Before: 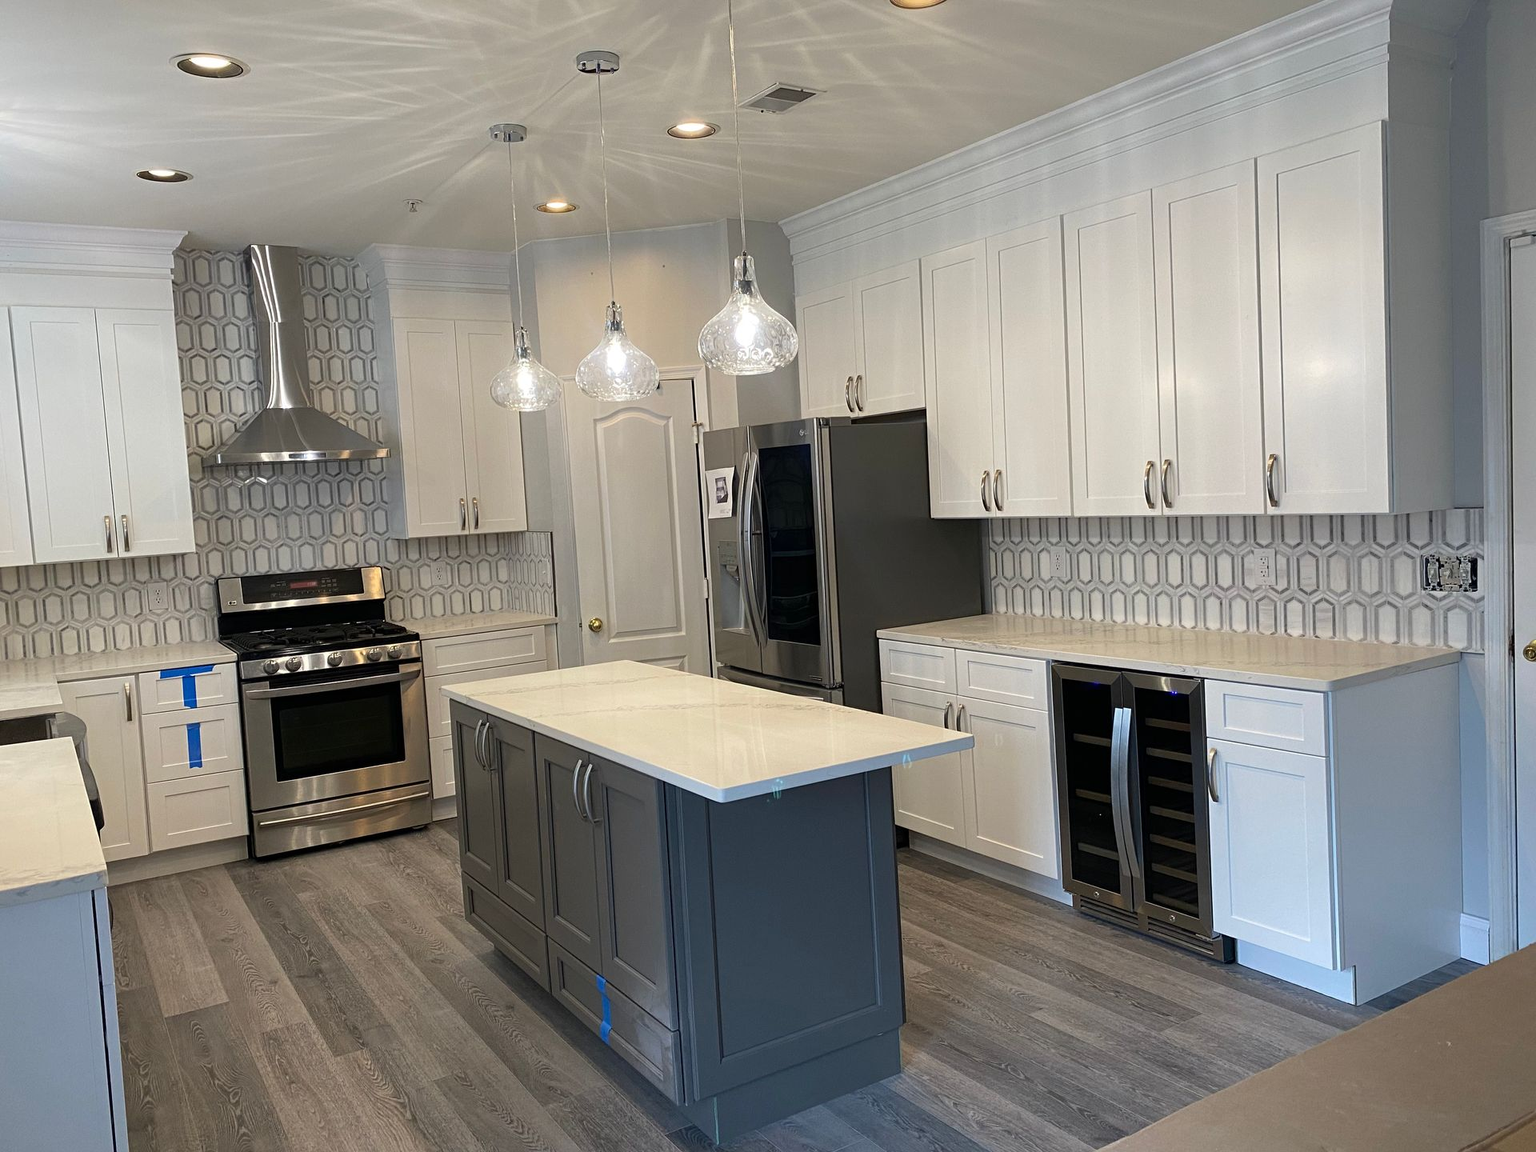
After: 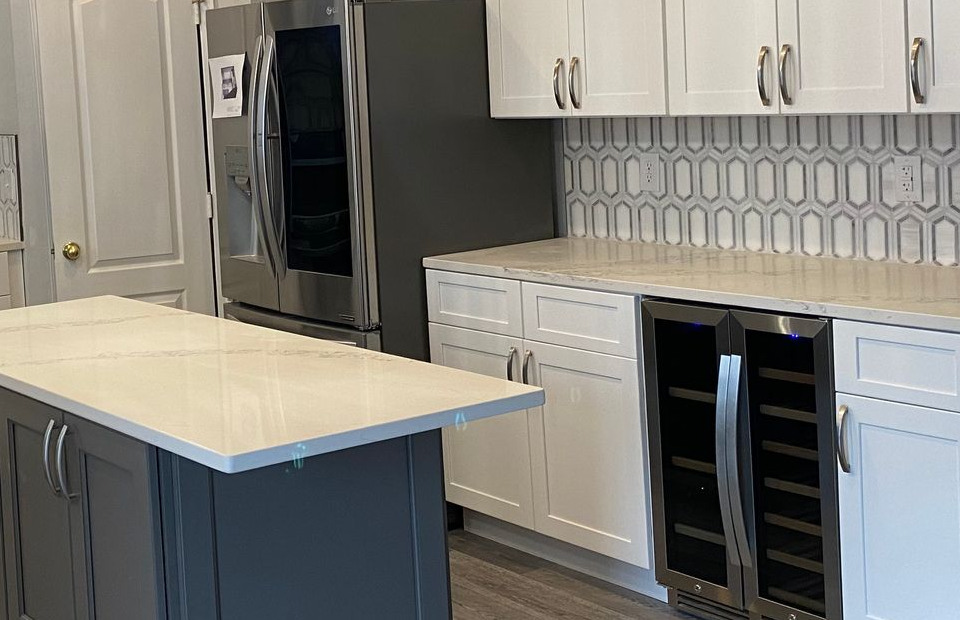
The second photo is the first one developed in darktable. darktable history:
crop: left 35.088%, top 36.853%, right 14.867%, bottom 20.025%
